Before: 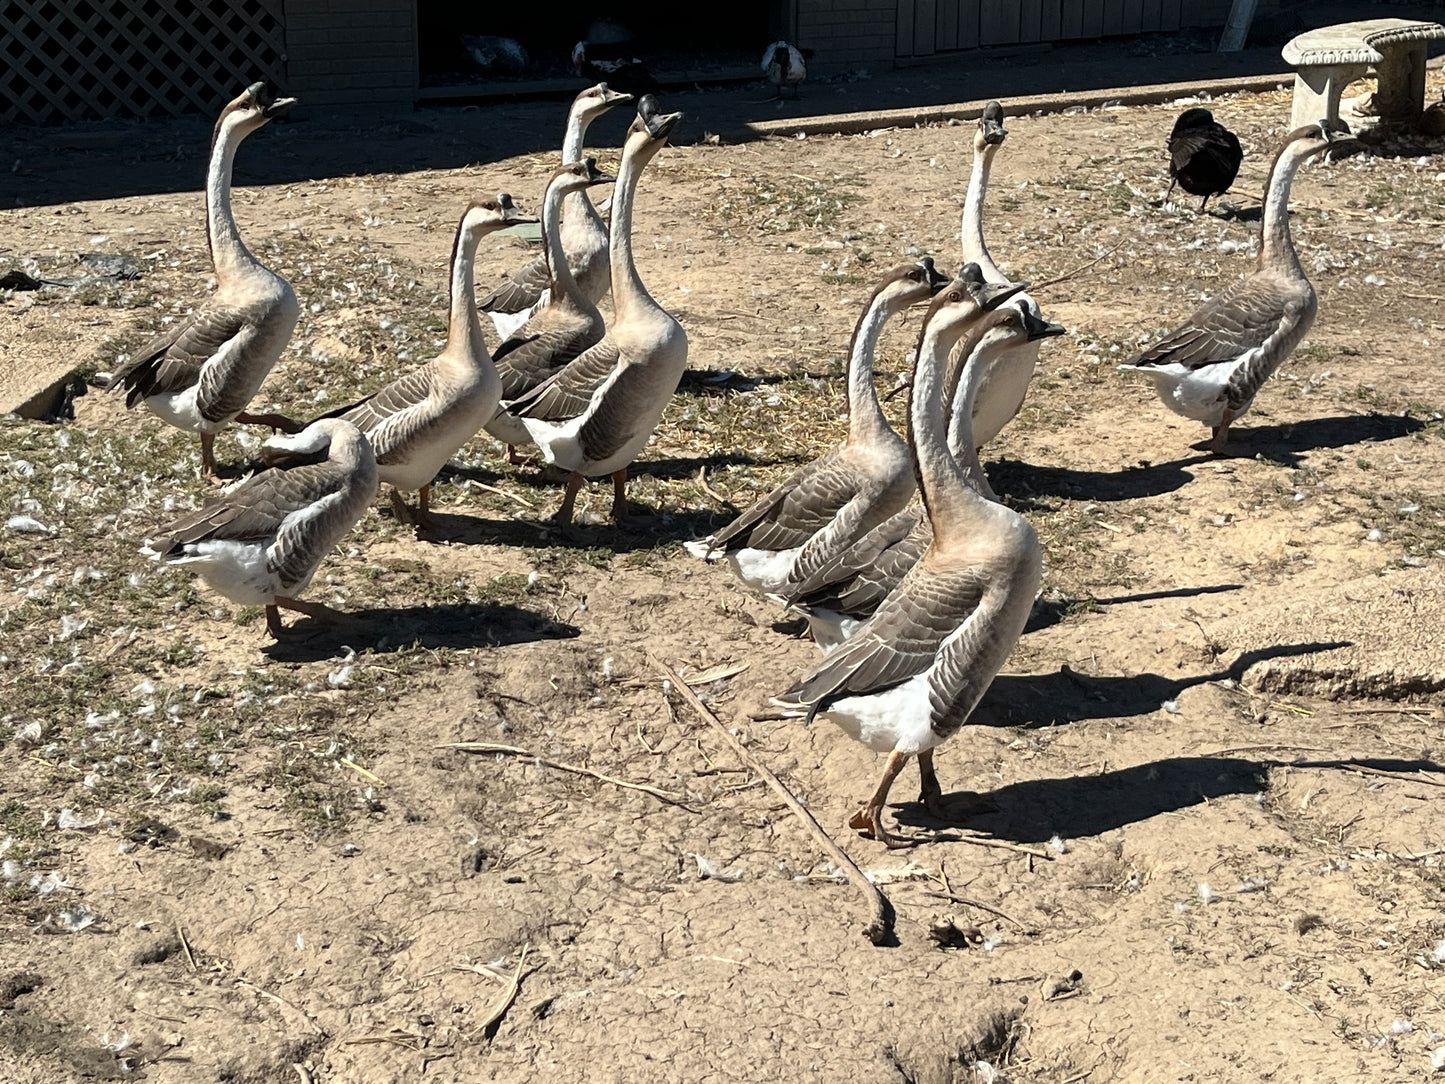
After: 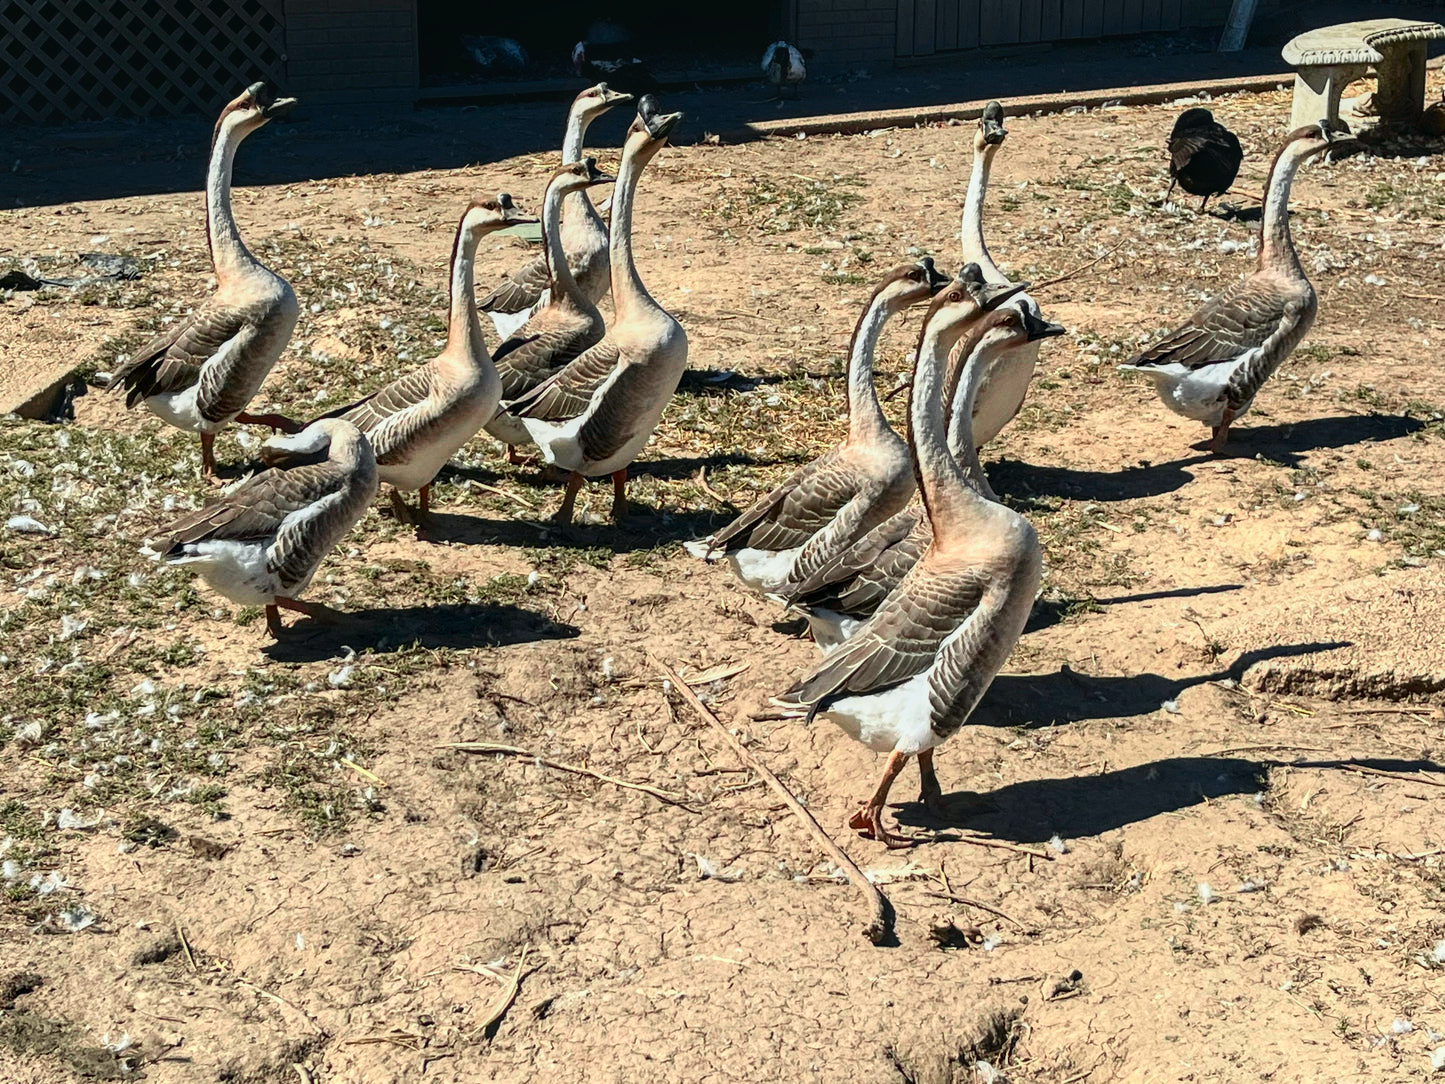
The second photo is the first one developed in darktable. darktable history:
local contrast: on, module defaults
tone curve: curves: ch0 [(0, 0.011) (0.139, 0.106) (0.295, 0.271) (0.499, 0.523) (0.739, 0.782) (0.857, 0.879) (1, 0.967)]; ch1 [(0, 0) (0.291, 0.229) (0.394, 0.365) (0.469, 0.456) (0.507, 0.504) (0.527, 0.546) (0.571, 0.614) (0.725, 0.779) (1, 1)]; ch2 [(0, 0) (0.125, 0.089) (0.35, 0.317) (0.437, 0.42) (0.502, 0.499) (0.537, 0.551) (0.613, 0.636) (1, 1)], color space Lab, independent channels, preserve colors none
